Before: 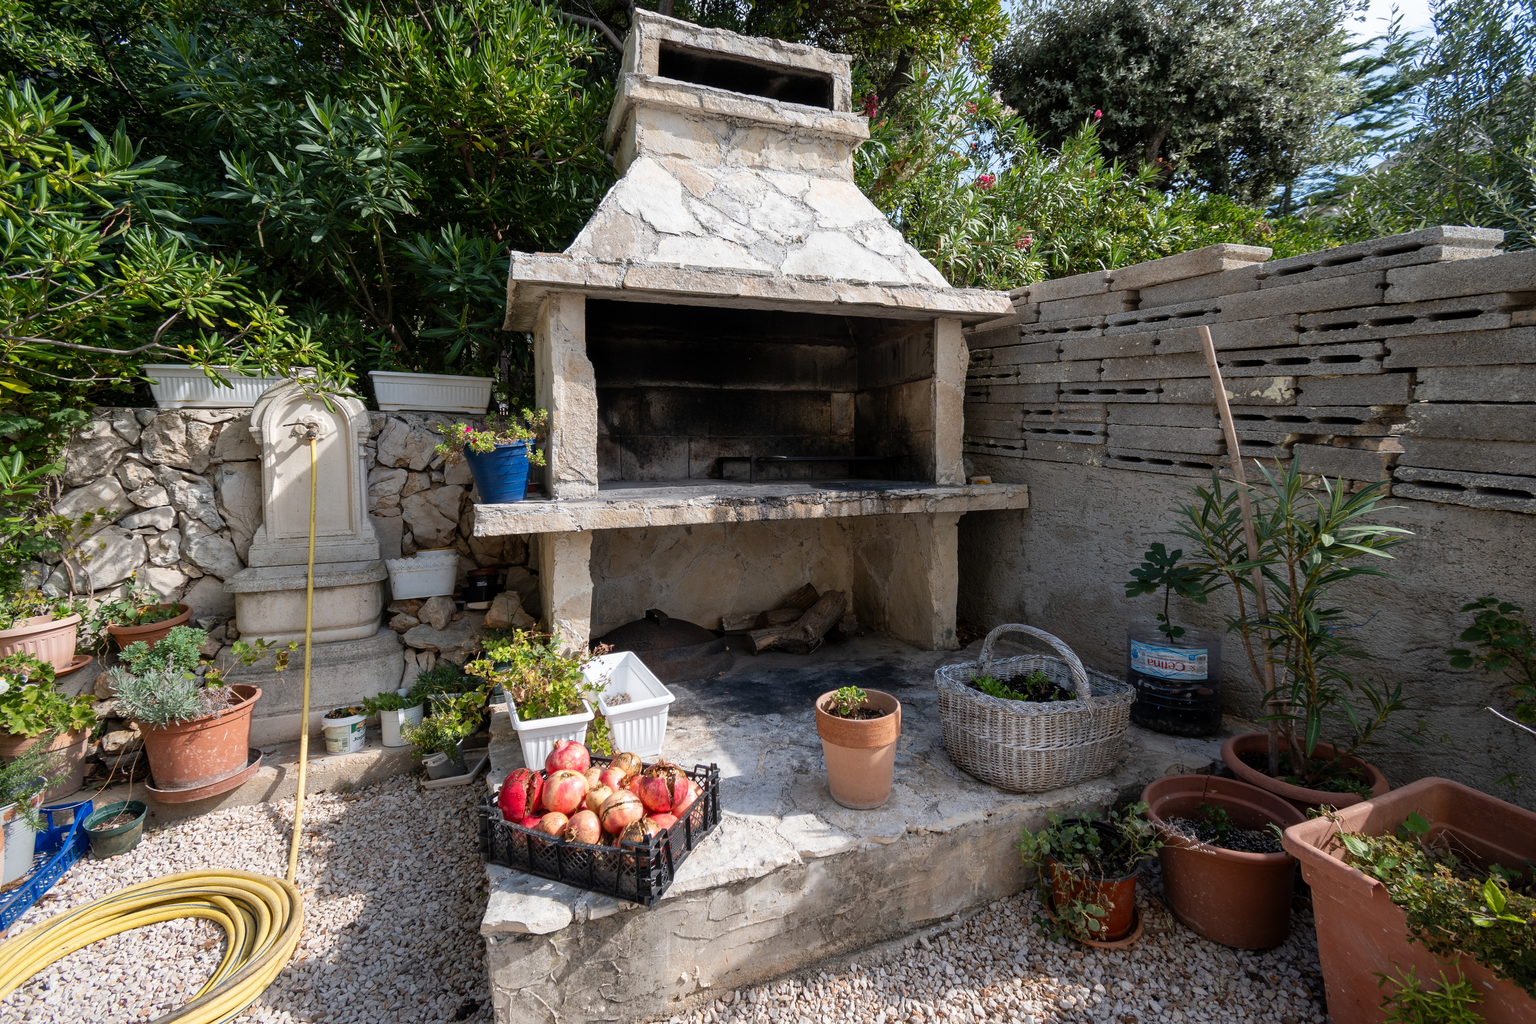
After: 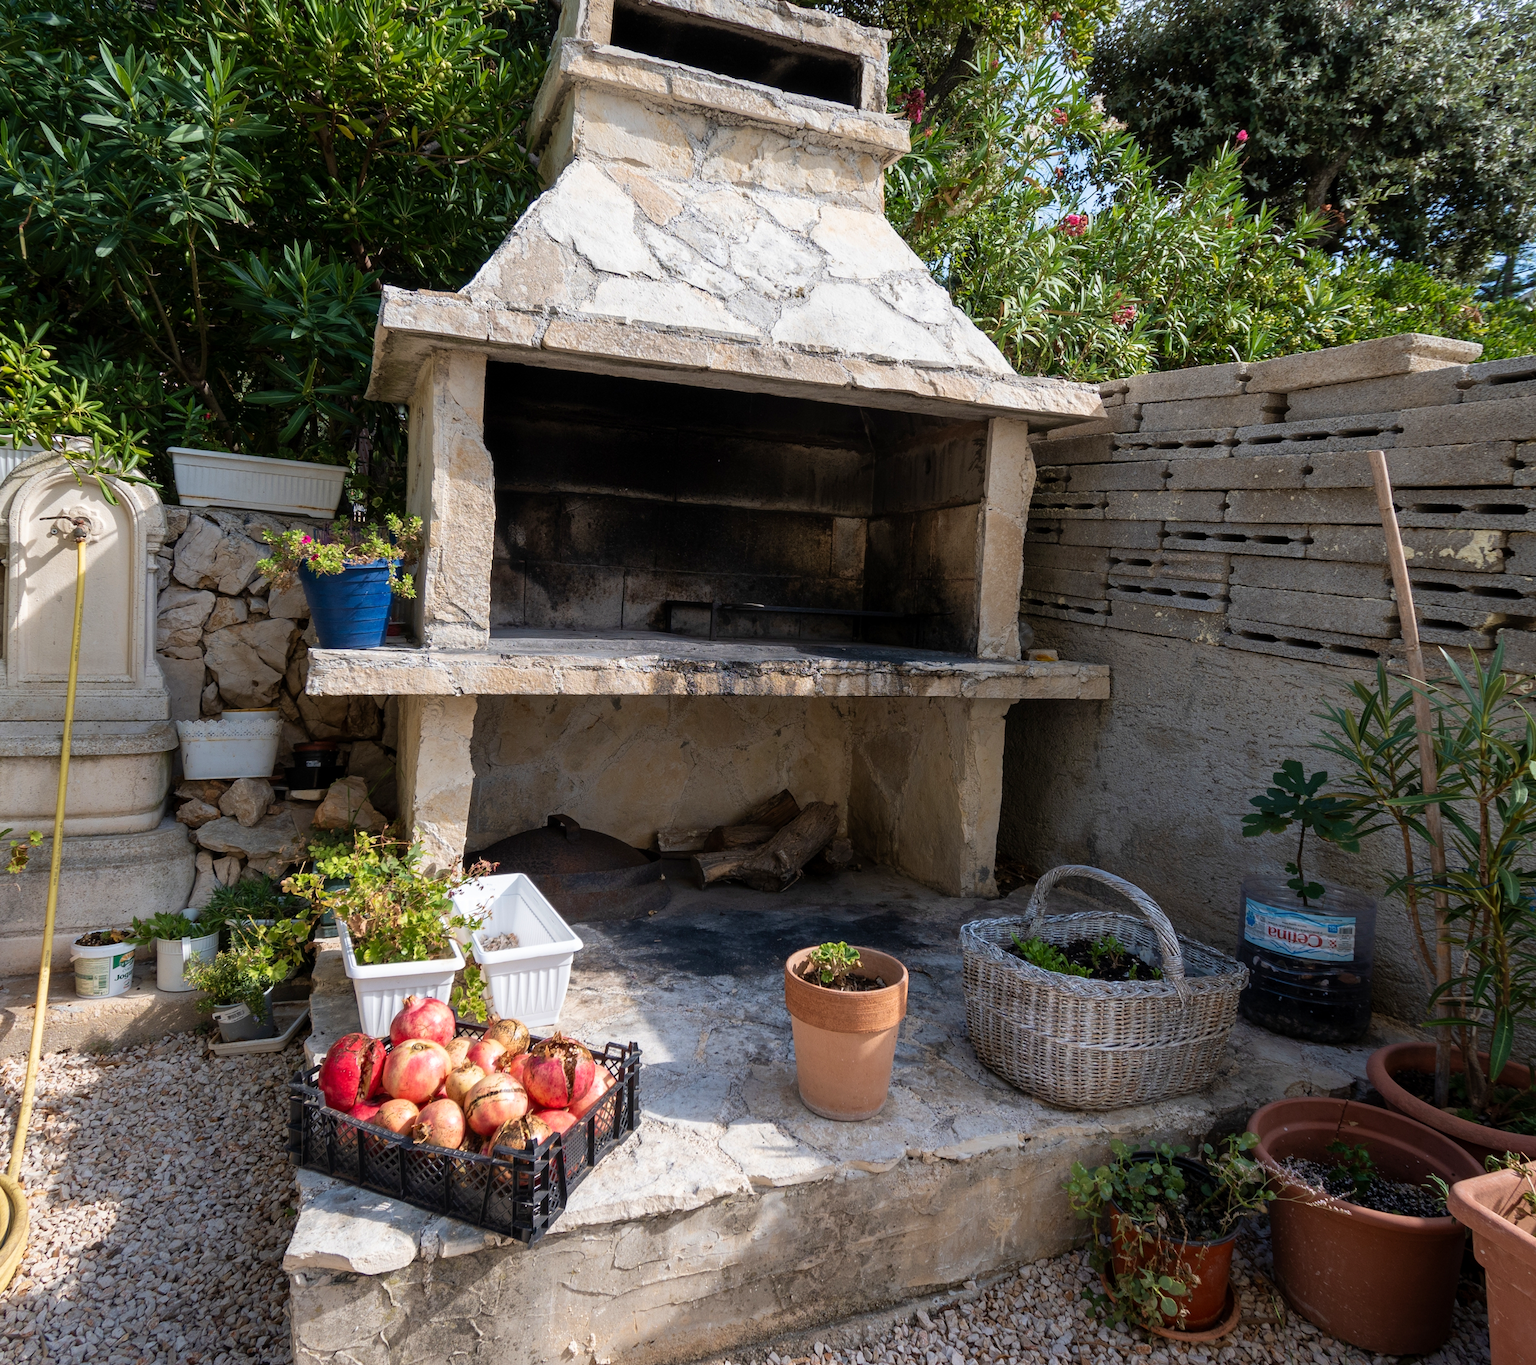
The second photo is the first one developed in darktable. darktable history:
velvia: on, module defaults
crop and rotate: angle -3.27°, left 14.277%, top 0.028%, right 10.766%, bottom 0.028%
